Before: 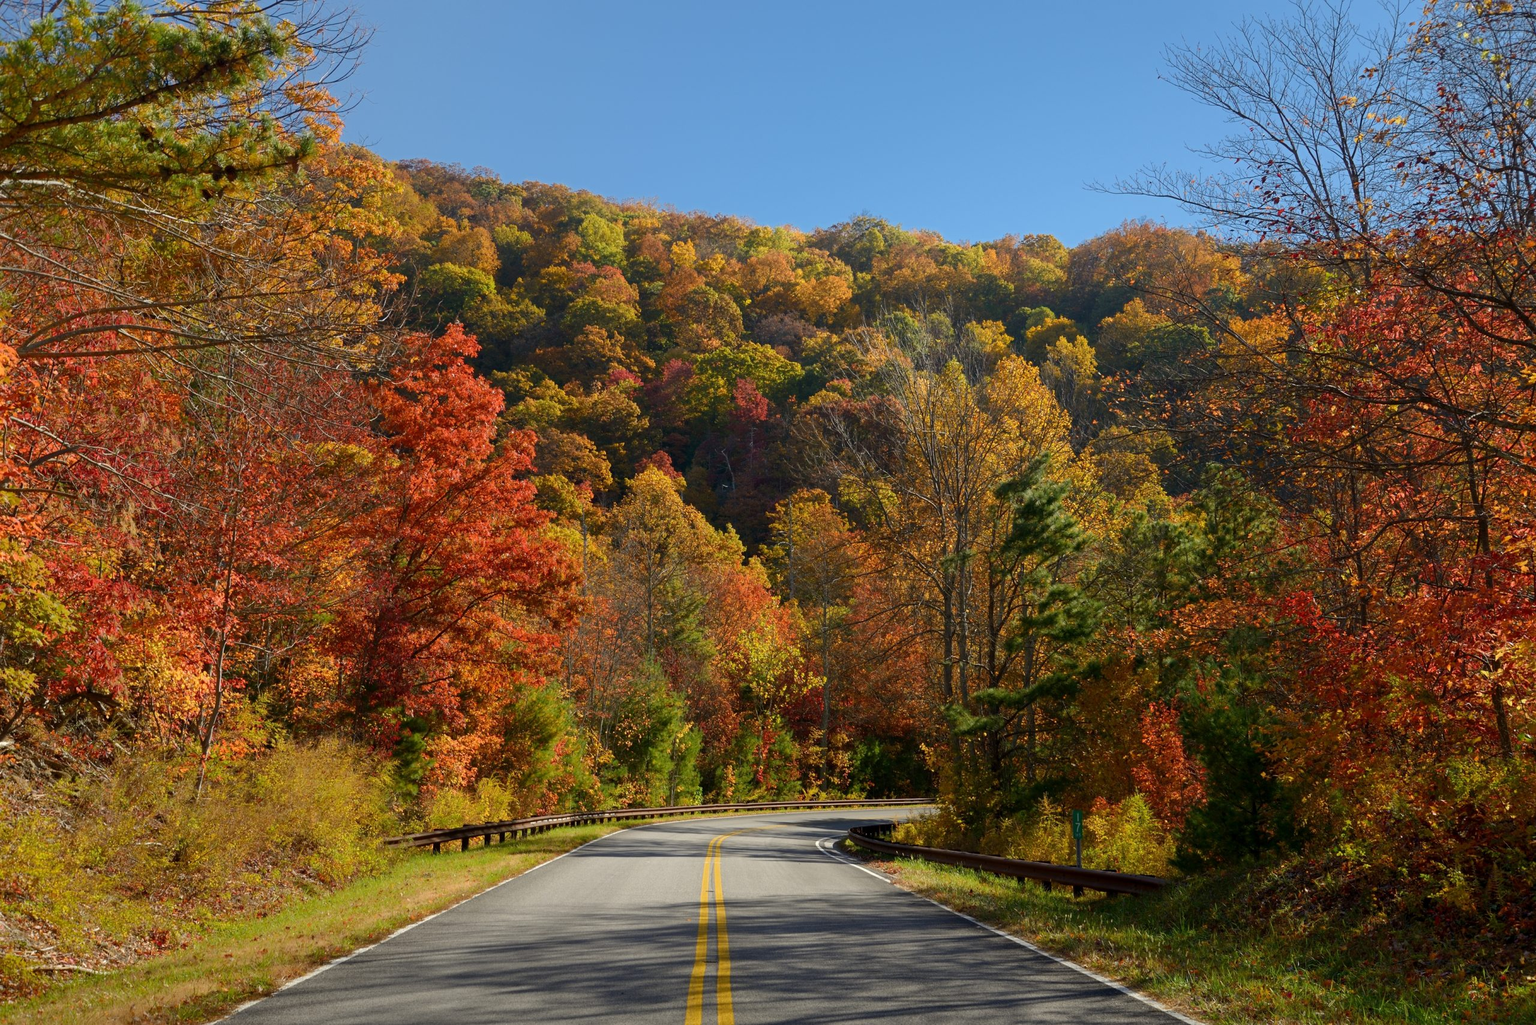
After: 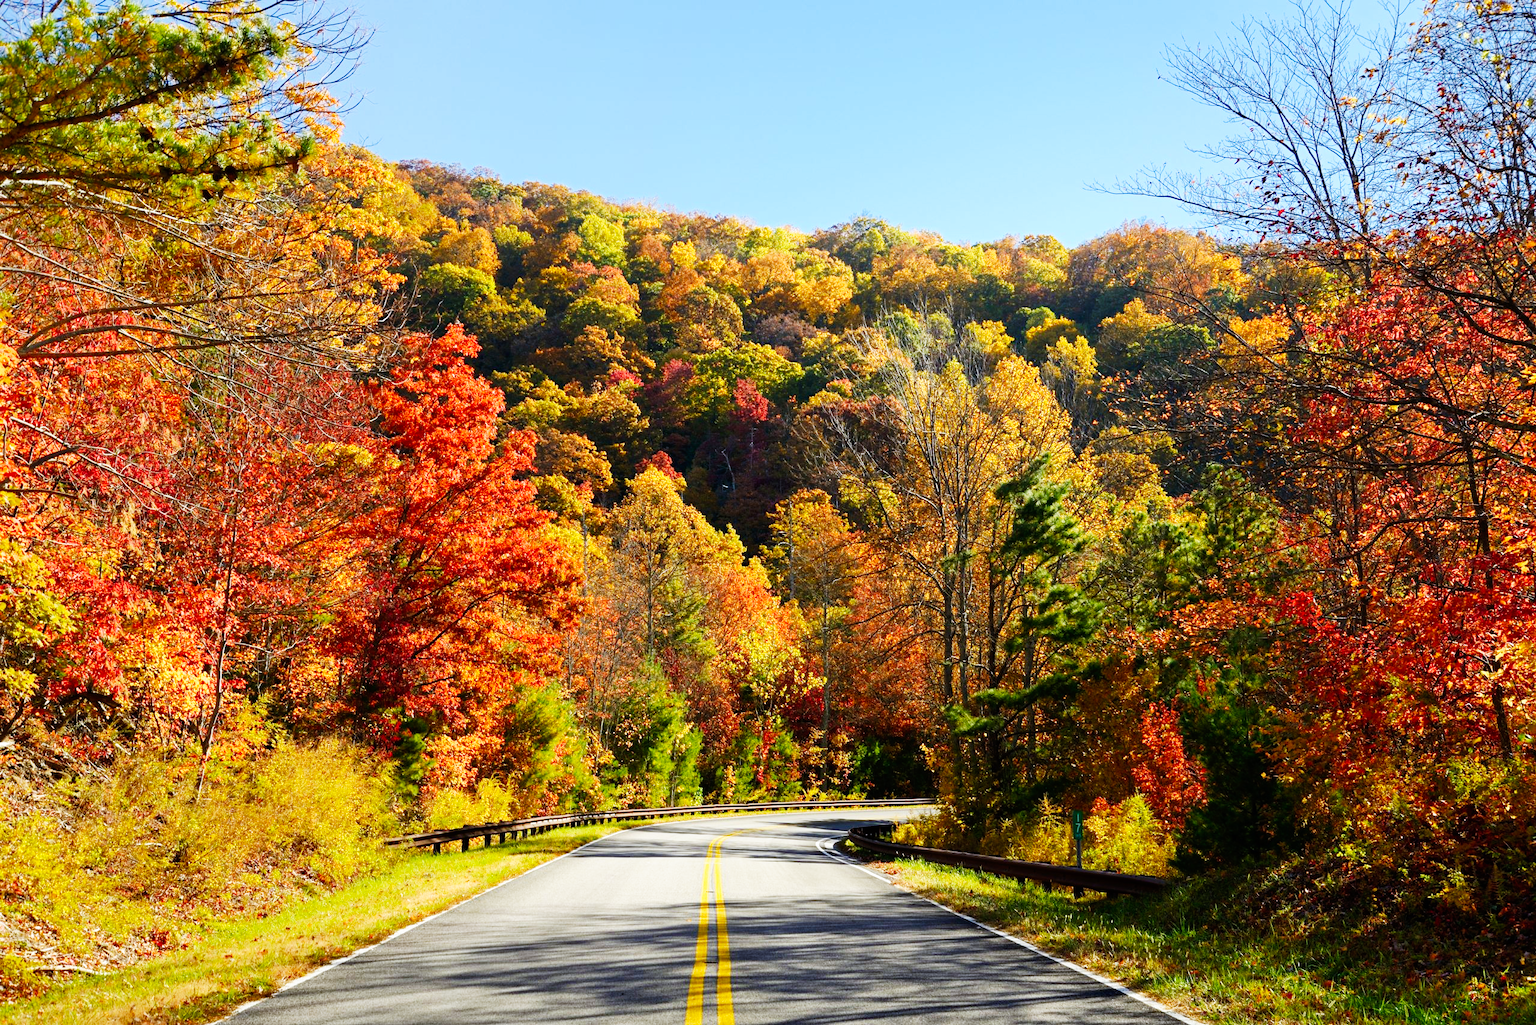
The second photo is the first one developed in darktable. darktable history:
white balance: red 0.967, blue 1.049
haze removal: compatibility mode true, adaptive false
base curve: curves: ch0 [(0, 0) (0.007, 0.004) (0.027, 0.03) (0.046, 0.07) (0.207, 0.54) (0.442, 0.872) (0.673, 0.972) (1, 1)], preserve colors none
